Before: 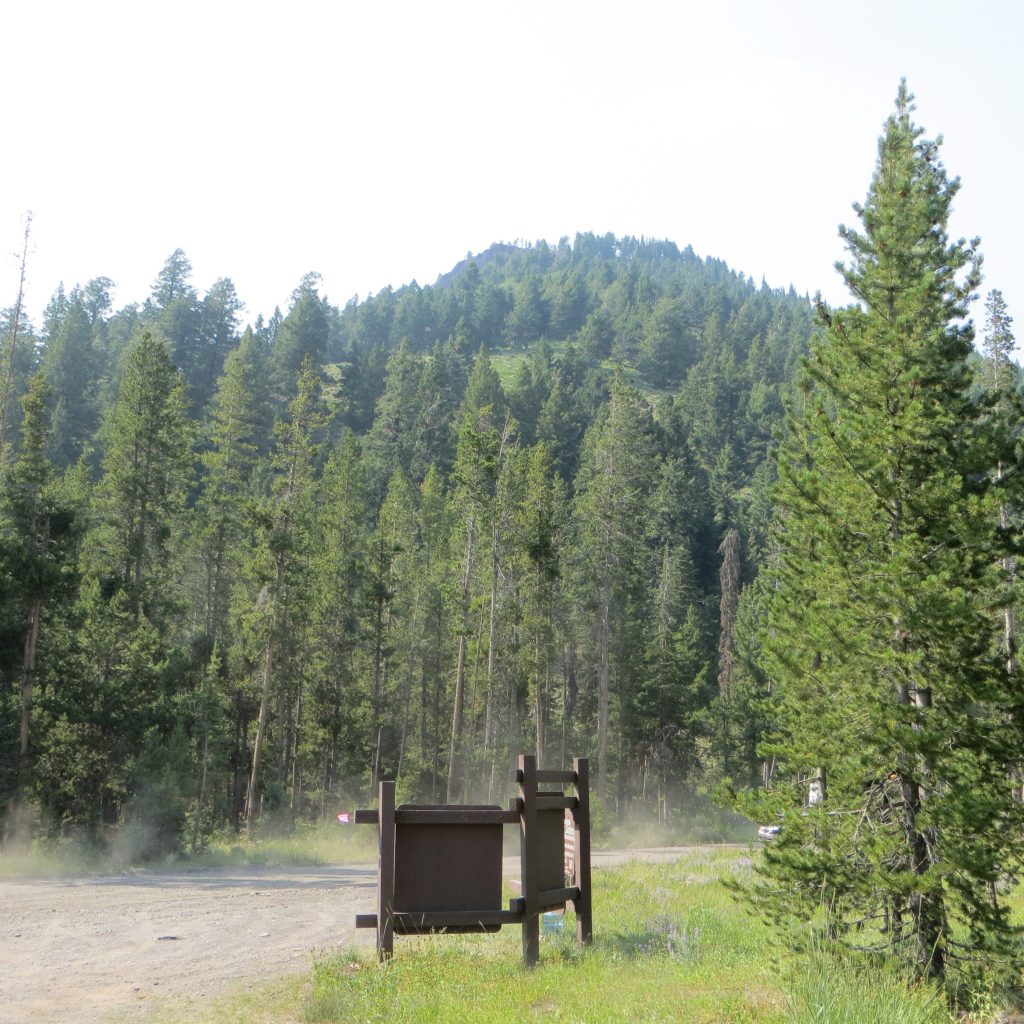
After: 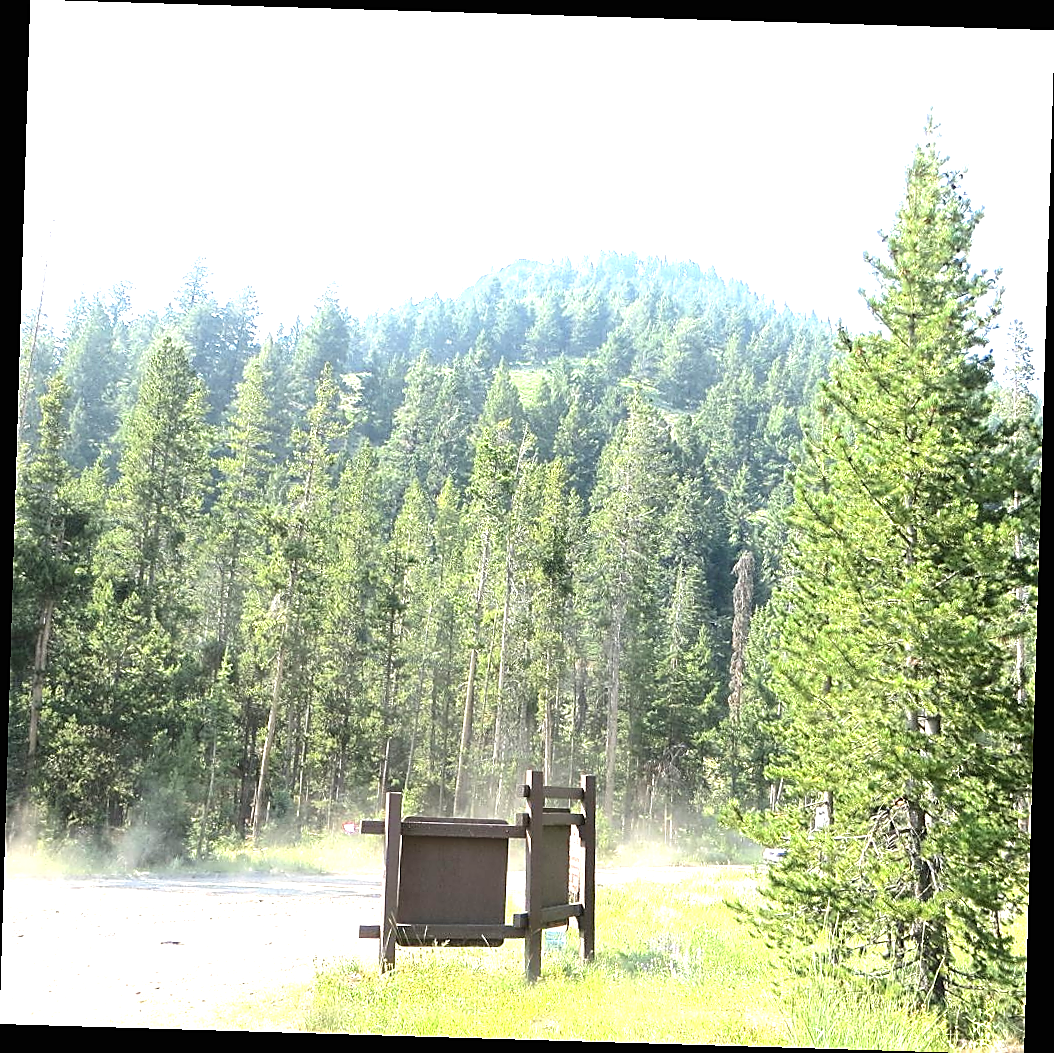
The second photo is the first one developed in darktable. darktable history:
sharpen: radius 1.4, amount 1.25, threshold 0.7
exposure: black level correction 0, exposure 1.45 EV, compensate exposure bias true, compensate highlight preservation false
rotate and perspective: rotation 1.72°, automatic cropping off
crop: bottom 0.071%
shadows and highlights: radius 331.84, shadows 53.55, highlights -100, compress 94.63%, highlights color adjustment 73.23%, soften with gaussian
